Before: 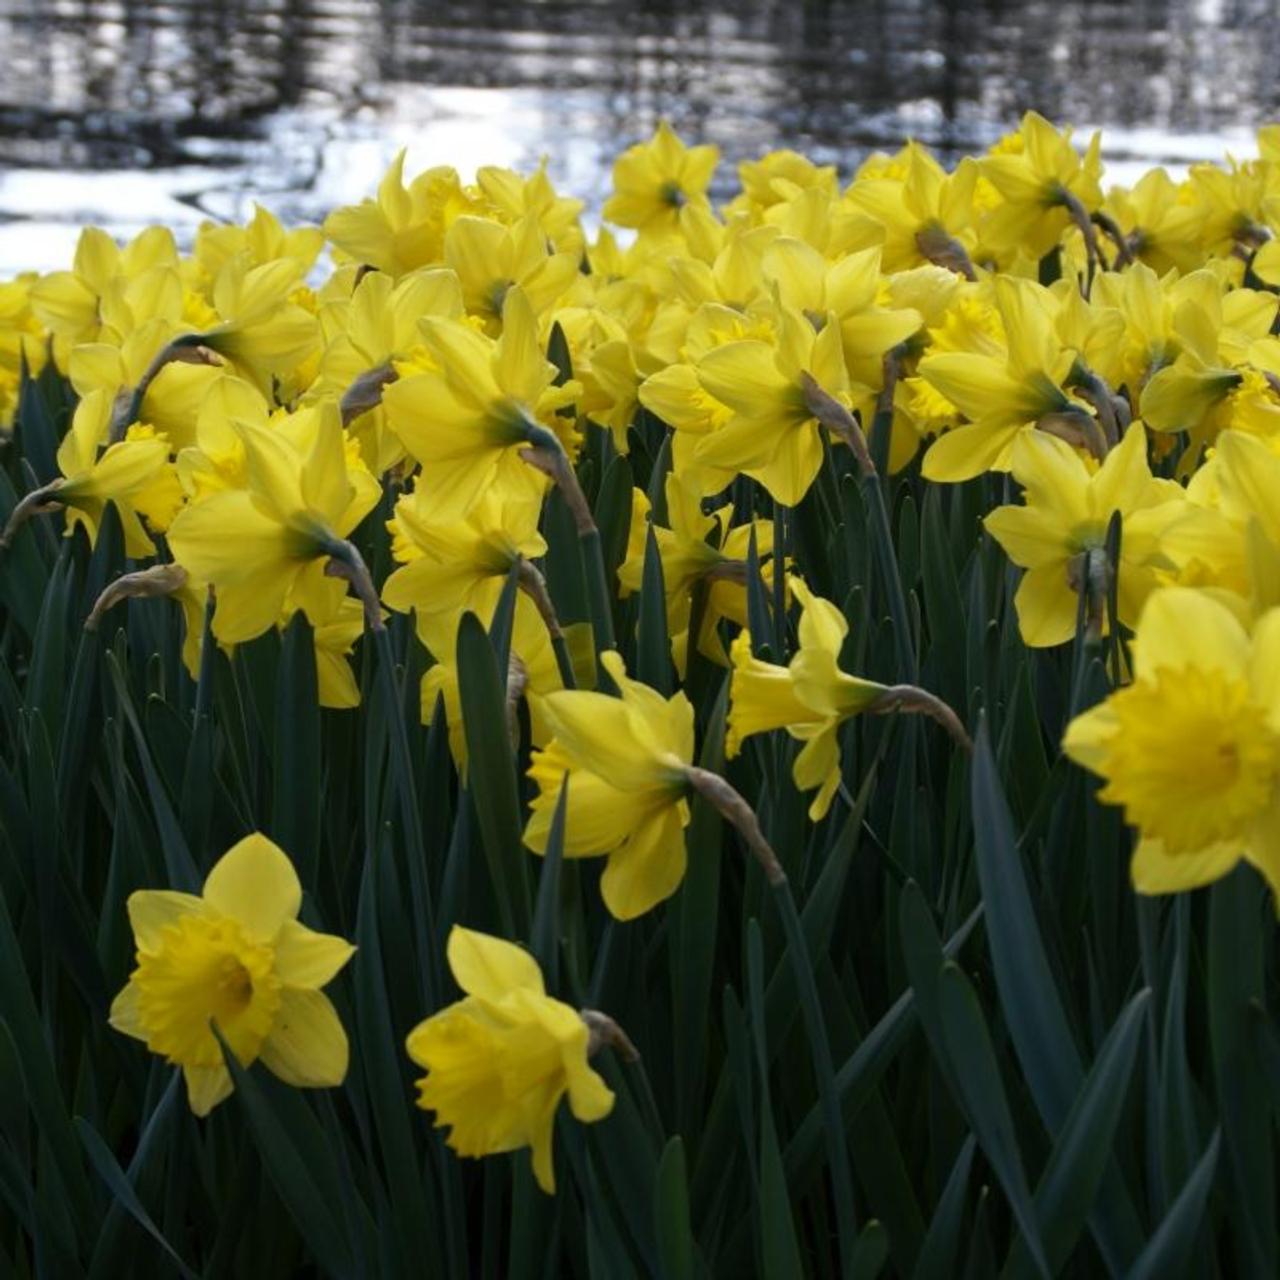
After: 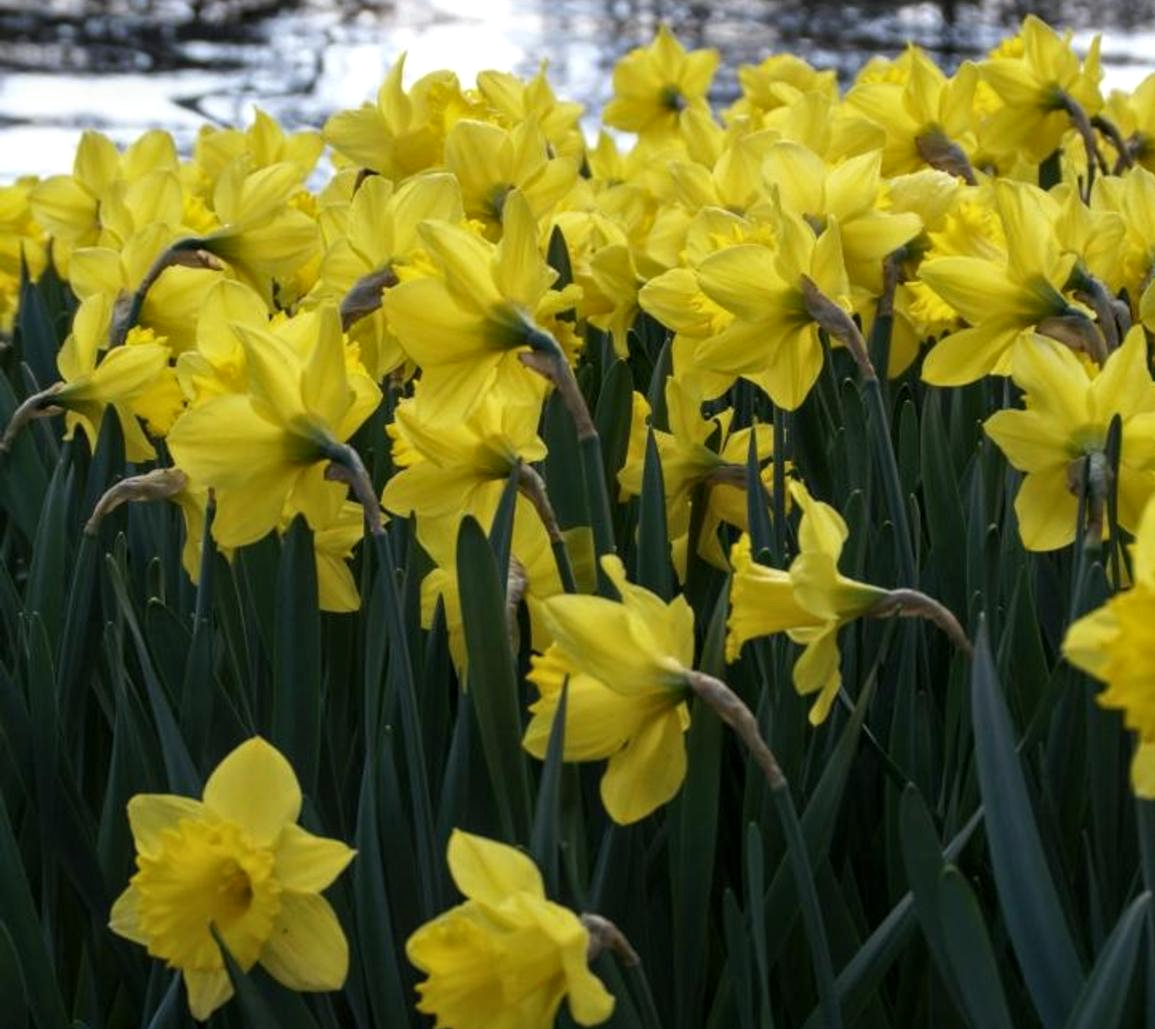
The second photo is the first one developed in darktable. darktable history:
local contrast: on, module defaults
crop: top 7.5%, right 9.719%, bottom 12.095%
